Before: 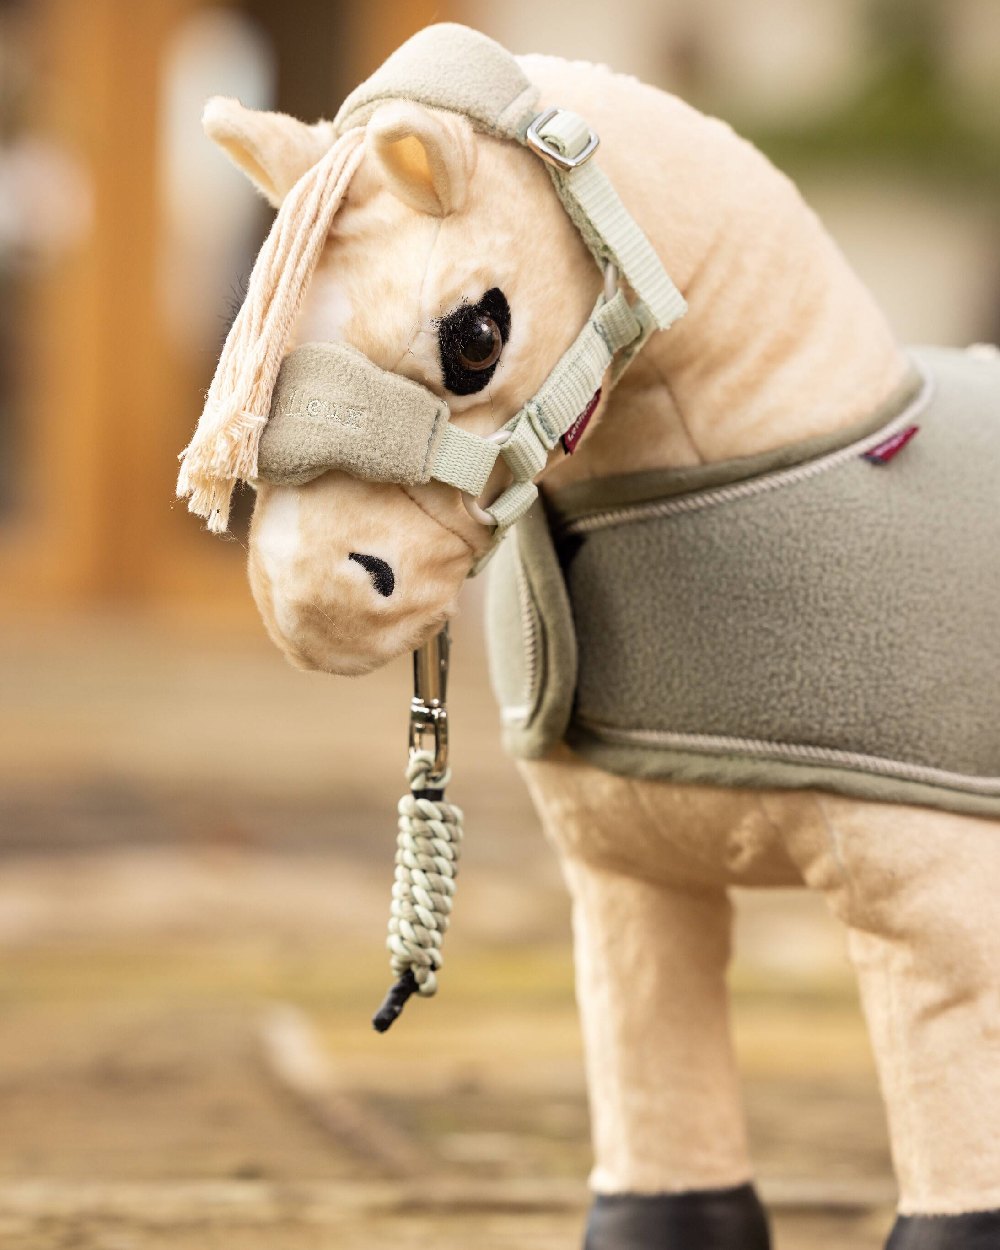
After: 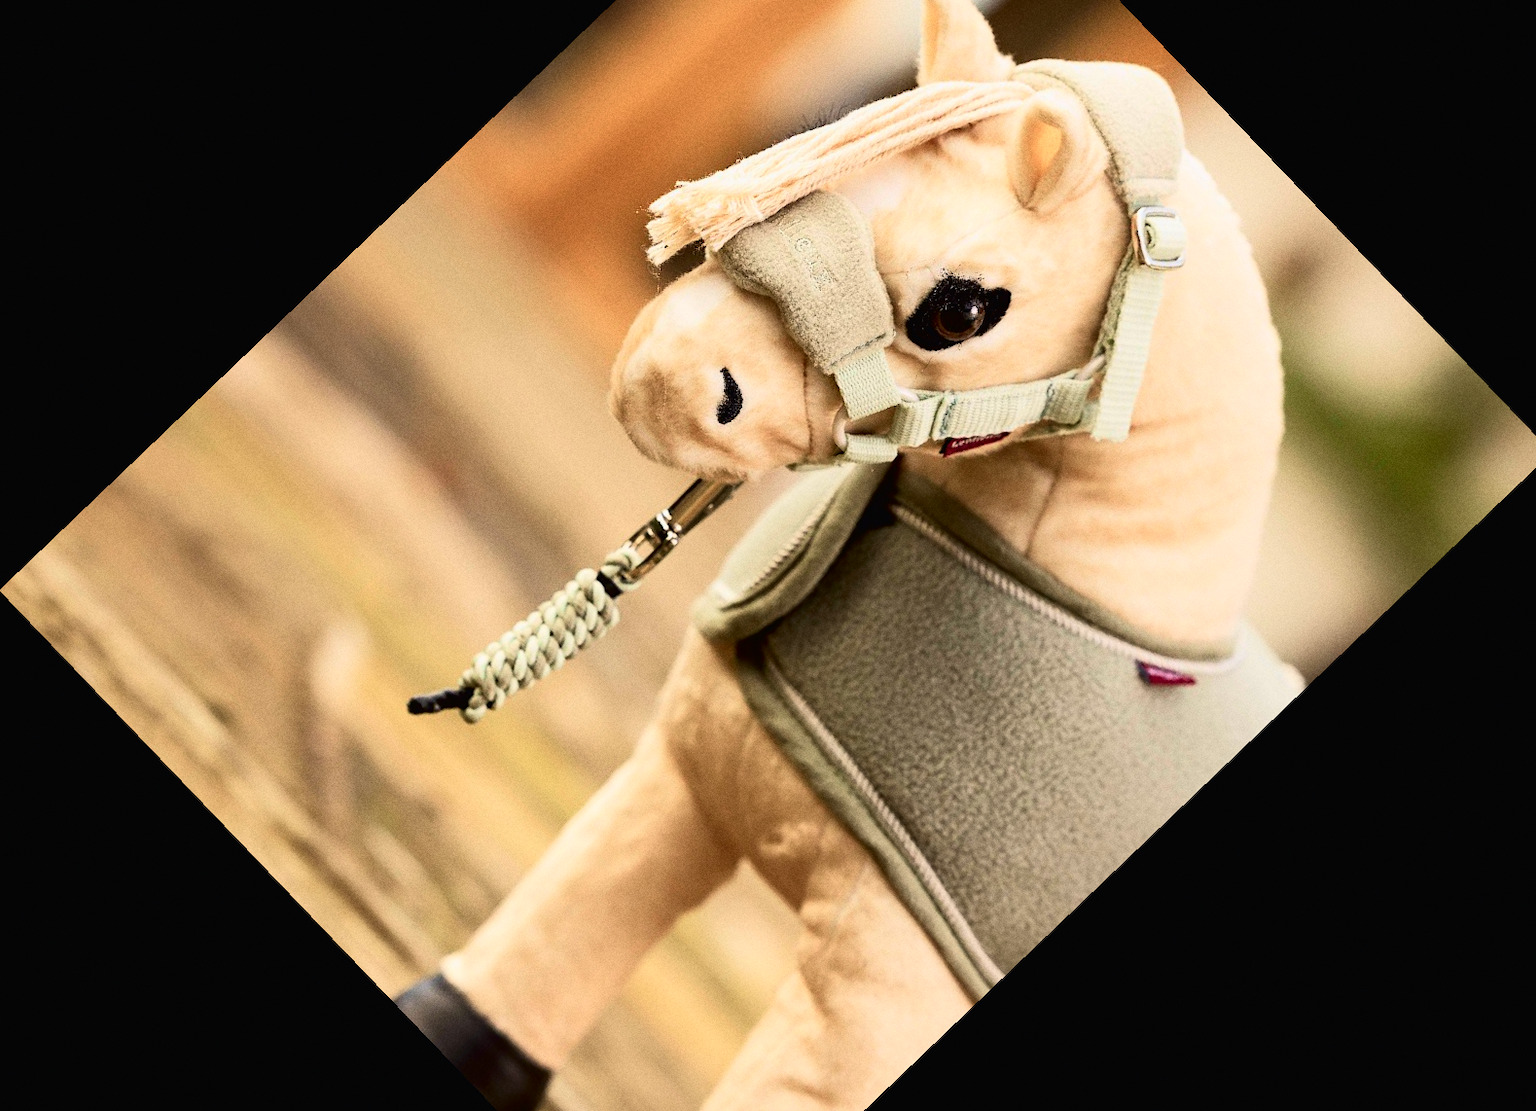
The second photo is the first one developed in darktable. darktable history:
crop and rotate: angle -46.26°, top 16.234%, right 0.912%, bottom 11.704%
tone equalizer: -8 EV -0.417 EV, -7 EV -0.389 EV, -6 EV -0.333 EV, -5 EV -0.222 EV, -3 EV 0.222 EV, -2 EV 0.333 EV, -1 EV 0.389 EV, +0 EV 0.417 EV, edges refinement/feathering 500, mask exposure compensation -1.57 EV, preserve details no
tone curve: curves: ch0 [(0, 0.013) (0.054, 0.018) (0.205, 0.191) (0.289, 0.292) (0.39, 0.424) (0.493, 0.551) (0.647, 0.752) (0.796, 0.887) (1, 0.998)]; ch1 [(0, 0) (0.371, 0.339) (0.477, 0.452) (0.494, 0.495) (0.501, 0.501) (0.51, 0.516) (0.54, 0.557) (0.572, 0.605) (0.66, 0.701) (0.783, 0.804) (1, 1)]; ch2 [(0, 0) (0.32, 0.281) (0.403, 0.399) (0.441, 0.428) (0.47, 0.469) (0.498, 0.496) (0.524, 0.543) (0.551, 0.579) (0.633, 0.665) (0.7, 0.711) (1, 1)], color space Lab, independent channels, preserve colors none
exposure: exposure -0.492 EV, compensate highlight preservation false
grain: coarseness 0.09 ISO
